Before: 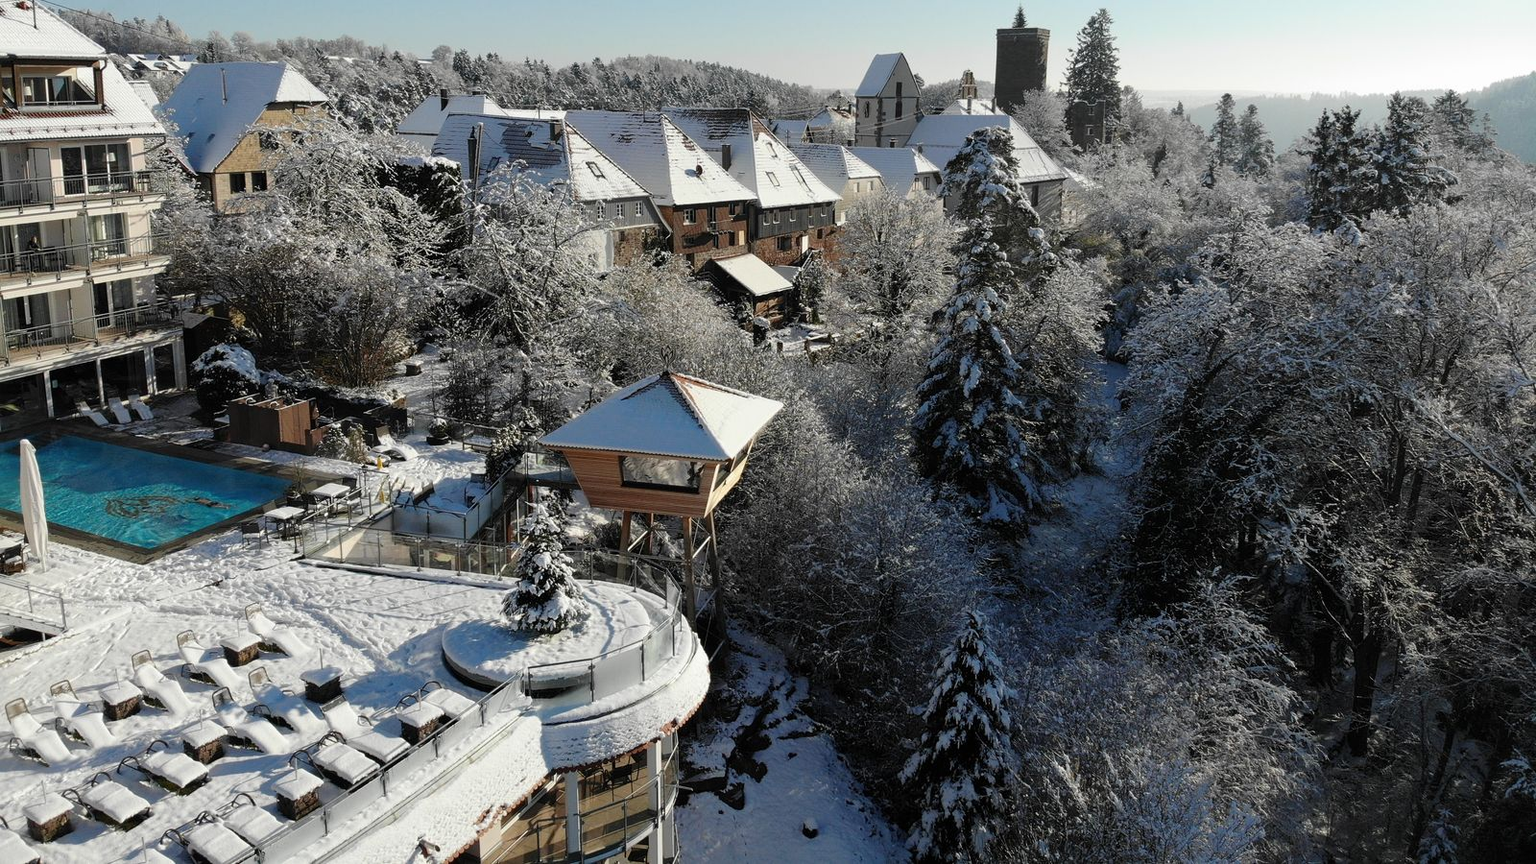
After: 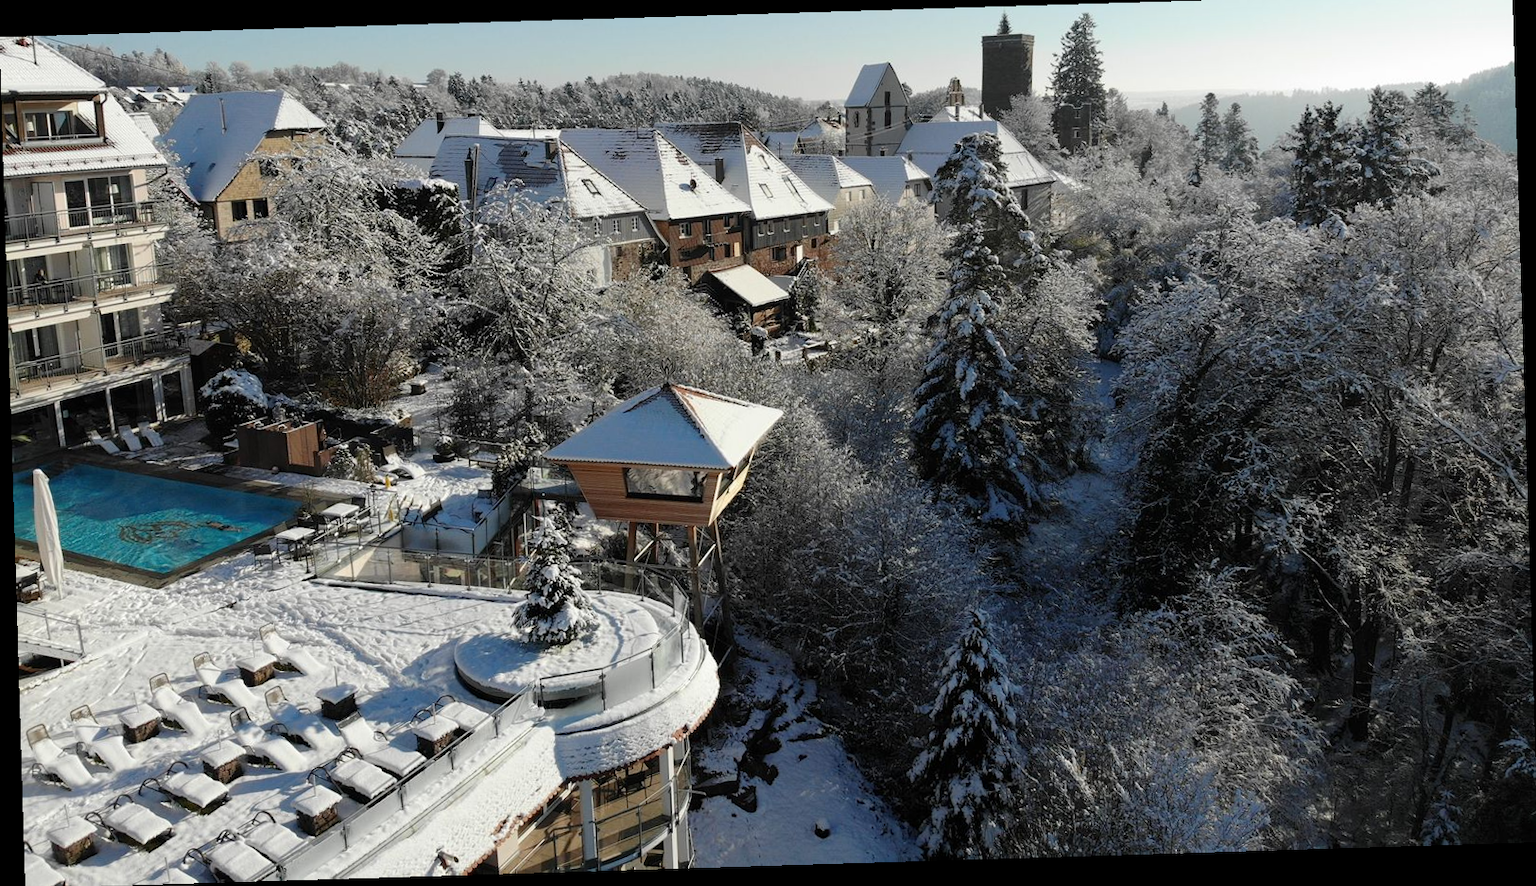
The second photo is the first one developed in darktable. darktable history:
crop: top 1.049%, right 0.001%
rotate and perspective: rotation -1.75°, automatic cropping off
